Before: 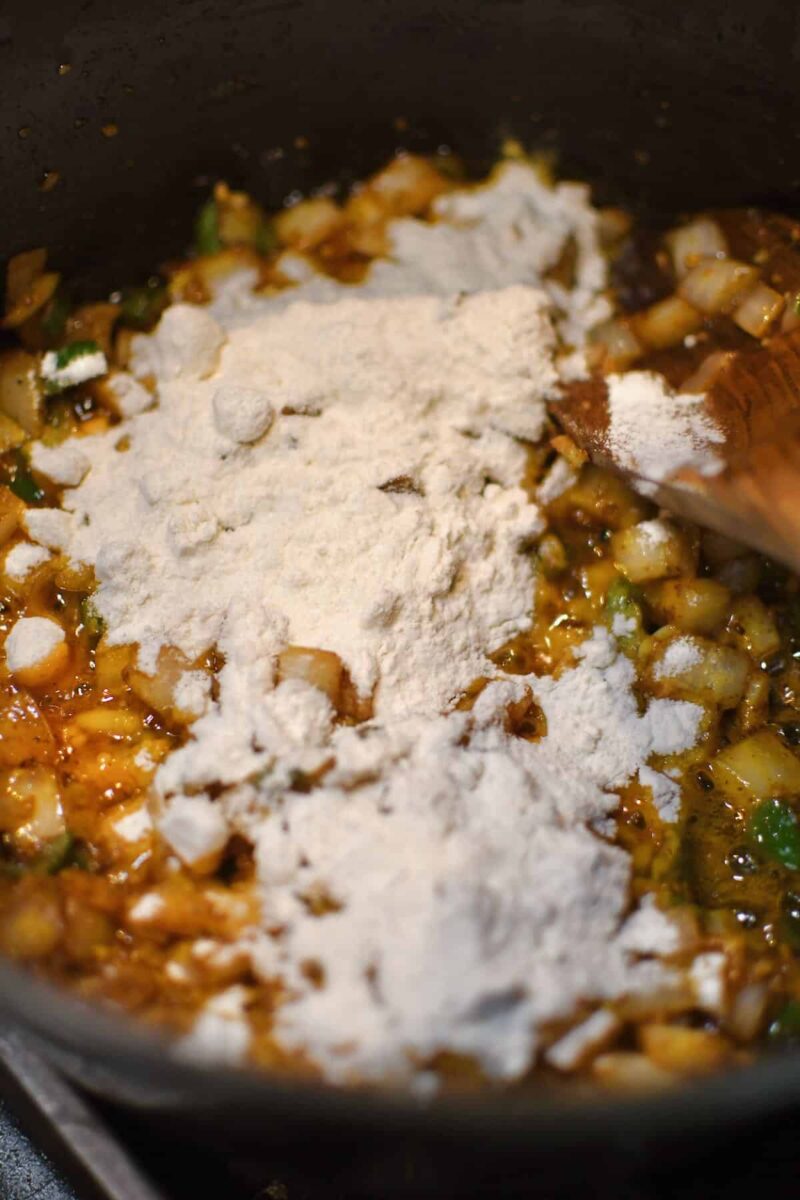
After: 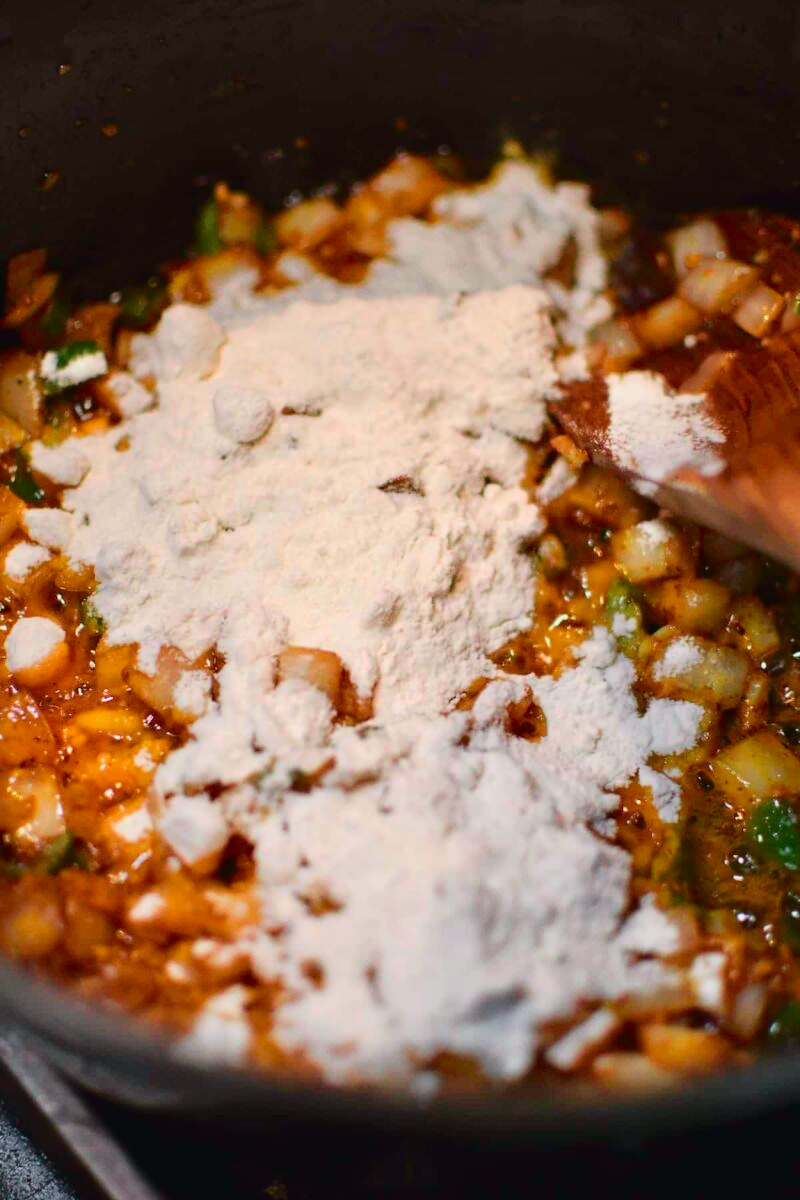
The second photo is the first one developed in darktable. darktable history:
tone curve: curves: ch0 [(0, 0.025) (0.15, 0.143) (0.452, 0.486) (0.751, 0.788) (1, 0.961)]; ch1 [(0, 0) (0.416, 0.4) (0.476, 0.469) (0.497, 0.494) (0.546, 0.571) (0.566, 0.607) (0.62, 0.657) (1, 1)]; ch2 [(0, 0) (0.386, 0.397) (0.505, 0.498) (0.547, 0.546) (0.579, 0.58) (1, 1)], color space Lab, independent channels, preserve colors none
